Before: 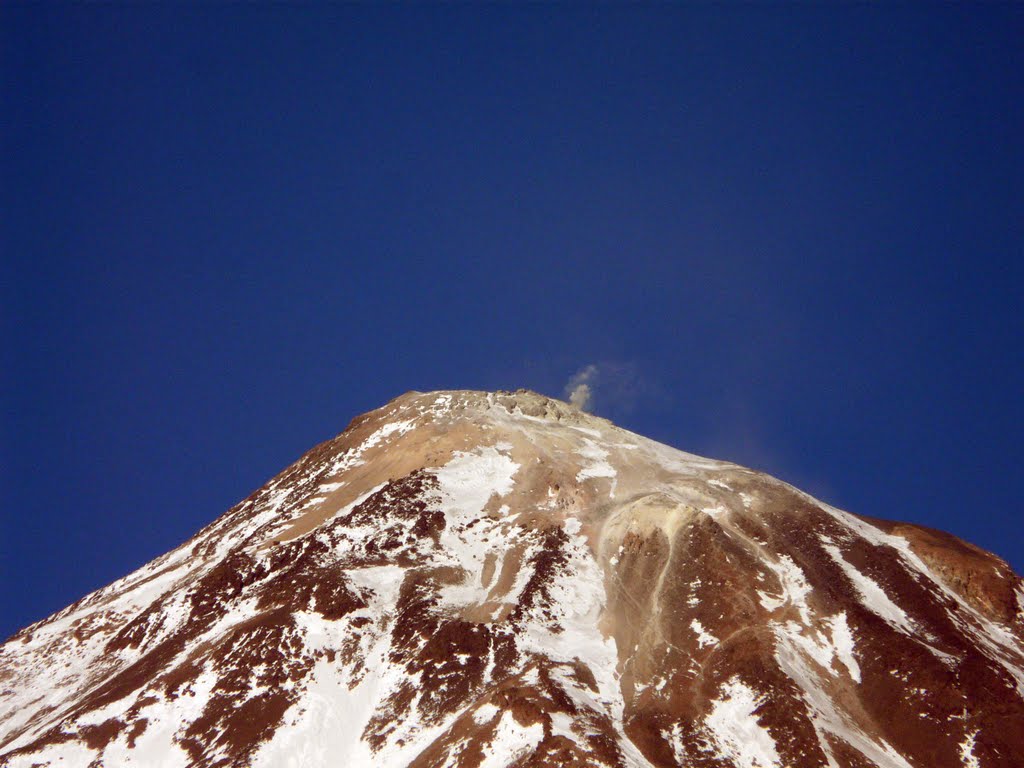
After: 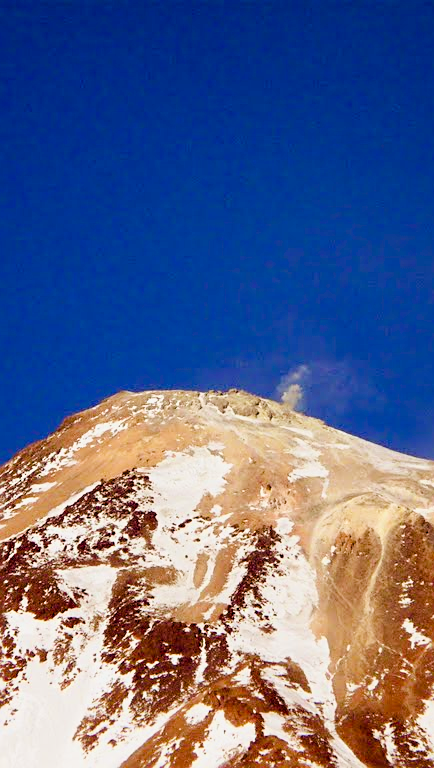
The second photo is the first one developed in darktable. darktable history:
exposure: exposure 0.743 EV, compensate exposure bias true, compensate highlight preservation false
sharpen: on, module defaults
crop: left 28.145%, right 29.435%
tone equalizer: edges refinement/feathering 500, mask exposure compensation -1.57 EV, preserve details no
filmic rgb: black relative exposure -7.61 EV, white relative exposure 4.65 EV, threshold 2.95 EV, target black luminance 0%, hardness 3.57, latitude 50.31%, contrast 1.035, highlights saturation mix 9.1%, shadows ↔ highlights balance -0.143%, enable highlight reconstruction true
velvia: strength 31.51%, mid-tones bias 0.201
